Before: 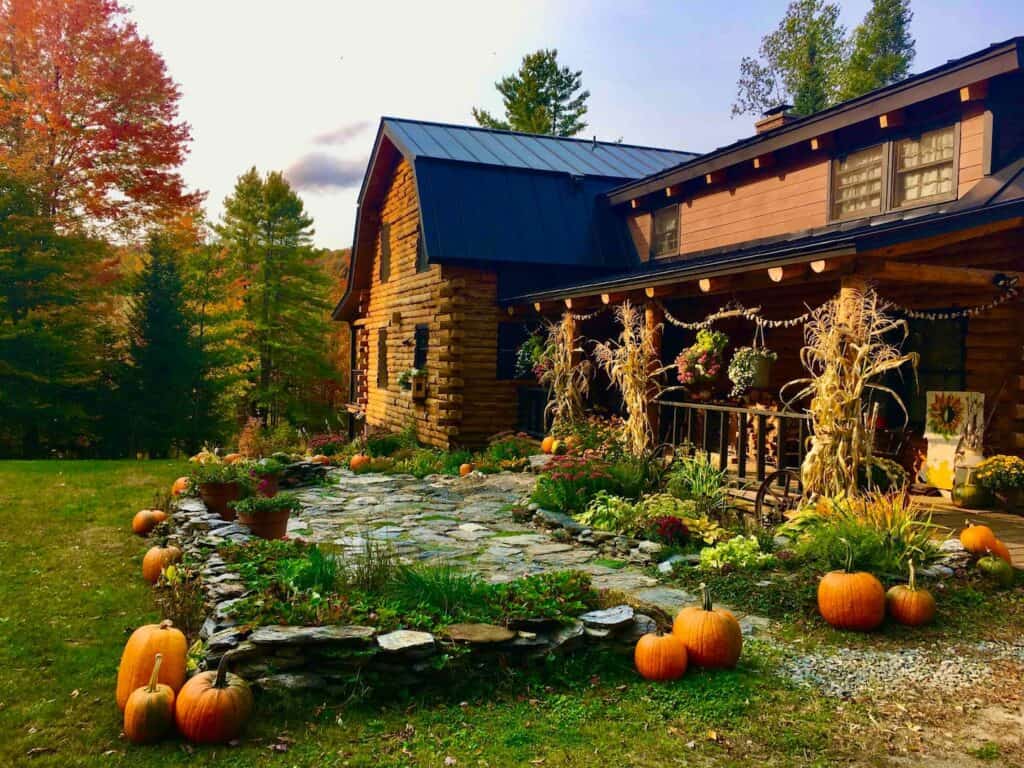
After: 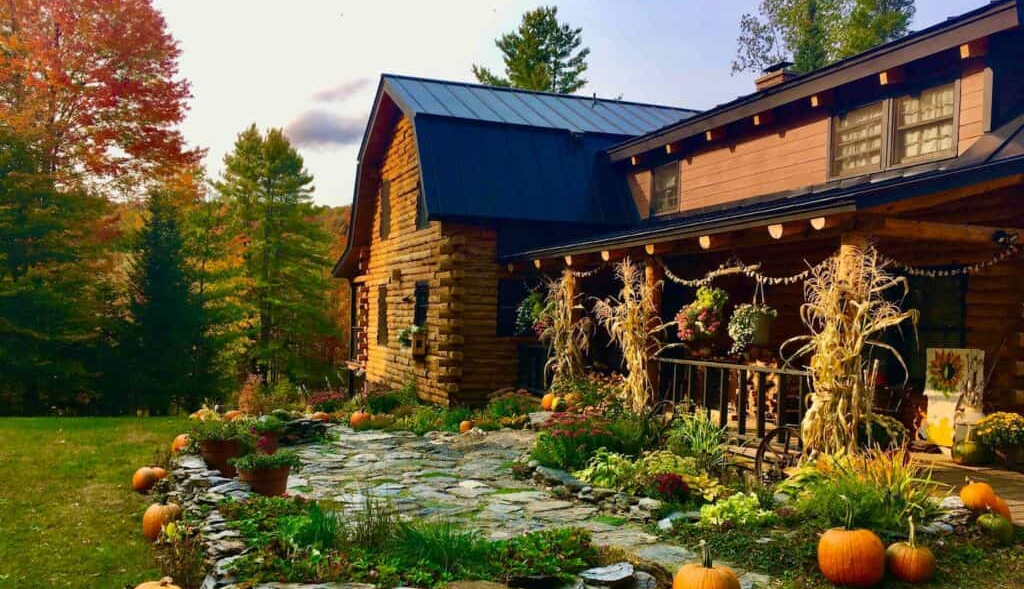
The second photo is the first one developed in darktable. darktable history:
crop: top 5.667%, bottom 17.637%
